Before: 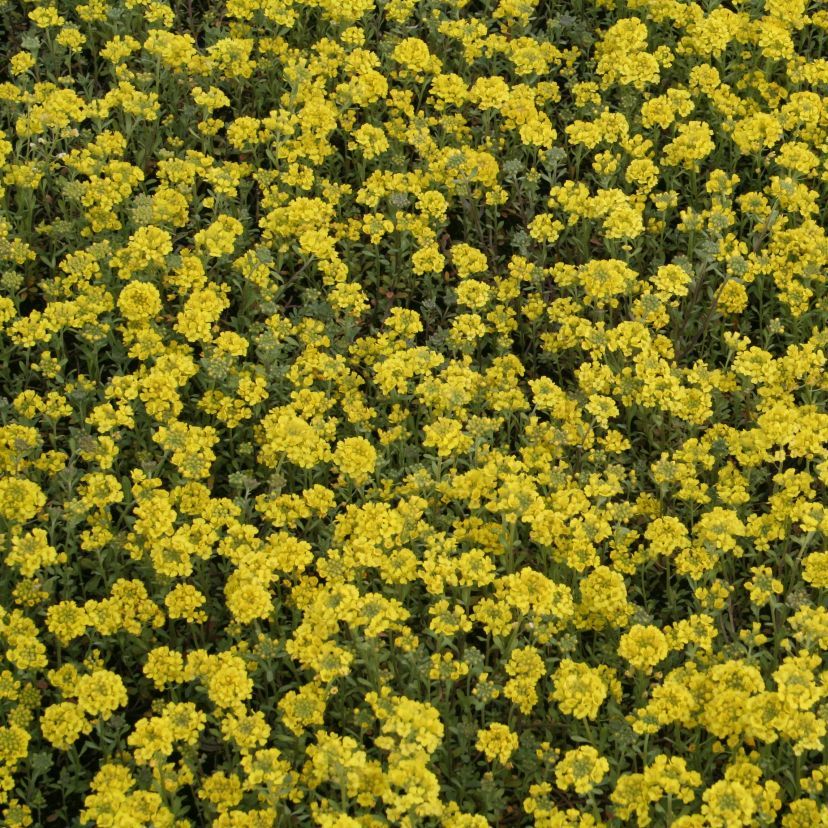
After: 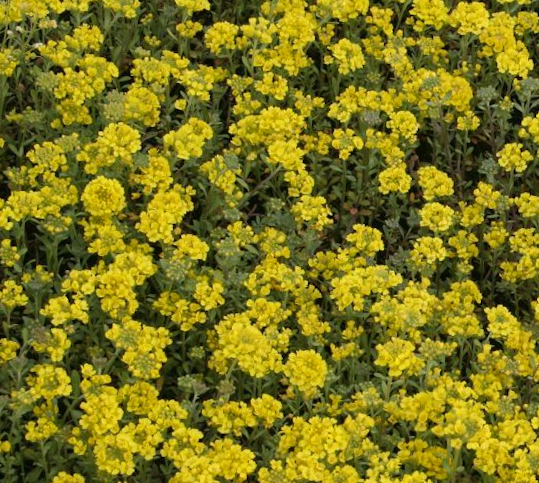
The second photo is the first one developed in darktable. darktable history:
exposure: compensate exposure bias true, compensate highlight preservation false
crop and rotate: angle -4.7°, left 2.119%, top 6.83%, right 27.626%, bottom 30.223%
color balance rgb: perceptual saturation grading › global saturation 0.799%, global vibrance 14.766%
